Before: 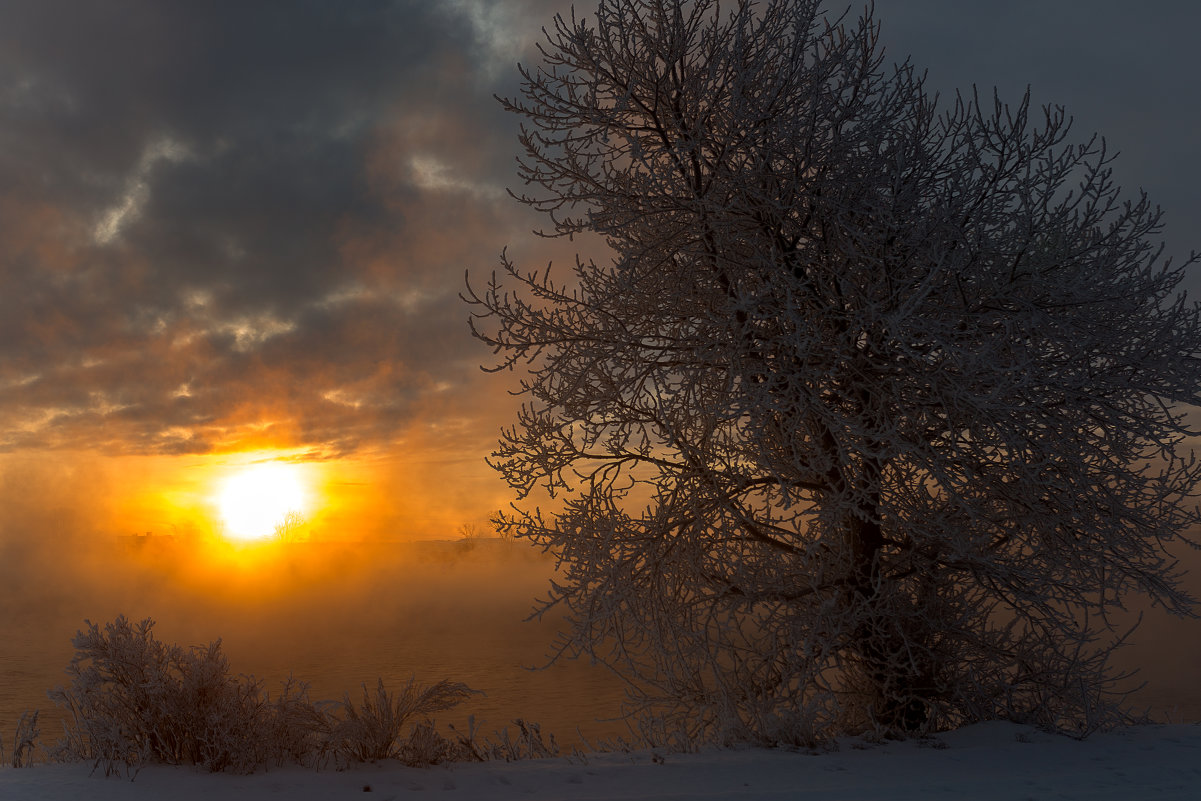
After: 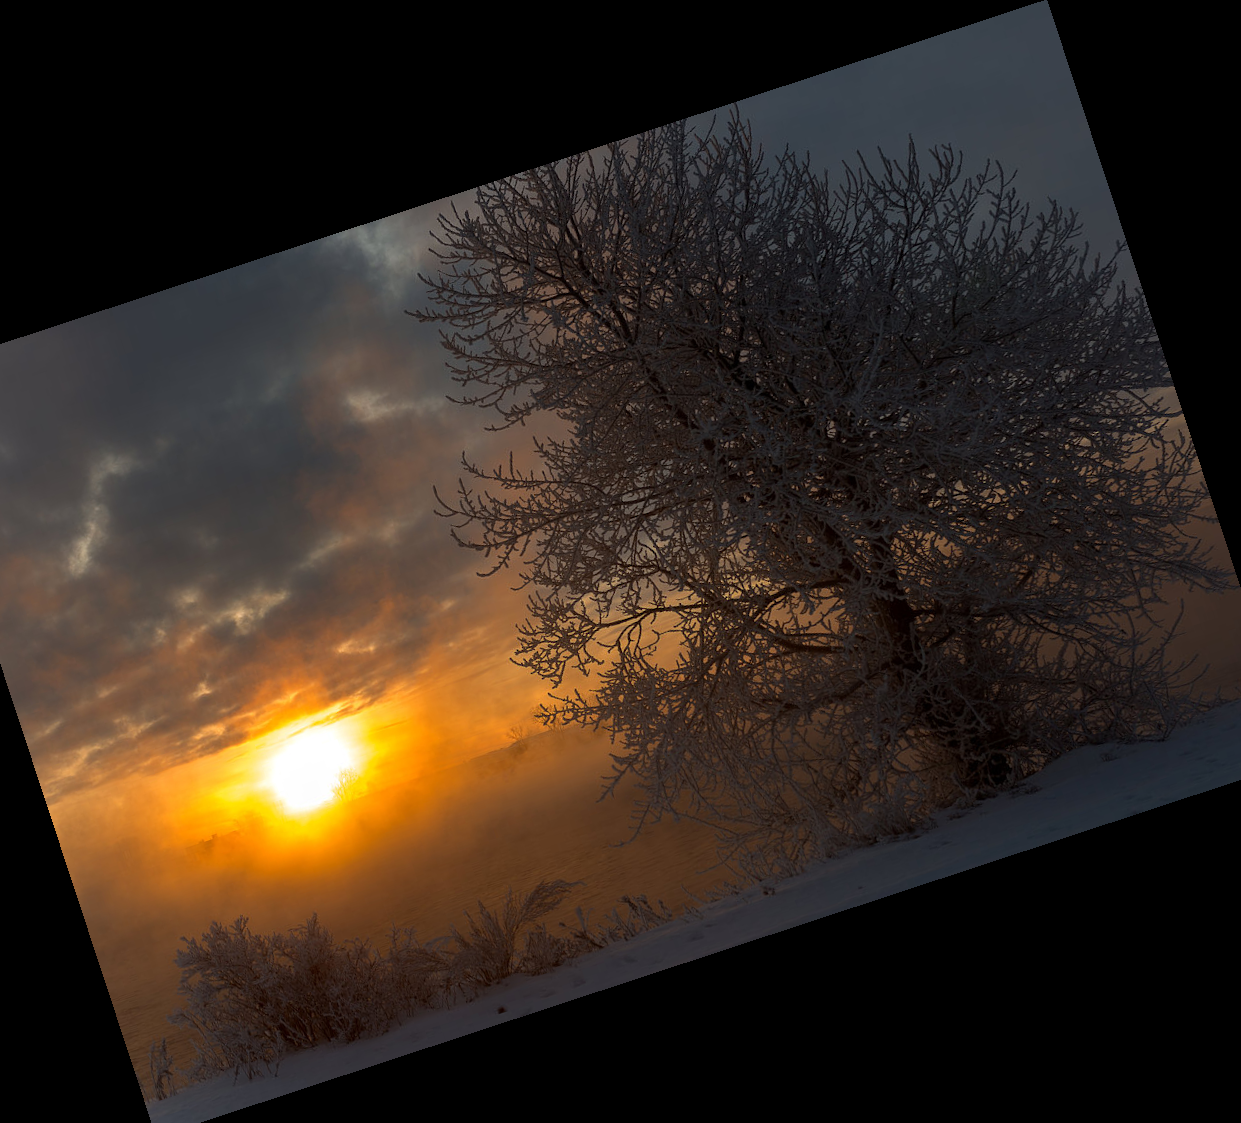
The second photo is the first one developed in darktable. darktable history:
crop and rotate: angle 18.23°, left 6.76%, right 3.988%, bottom 1.182%
